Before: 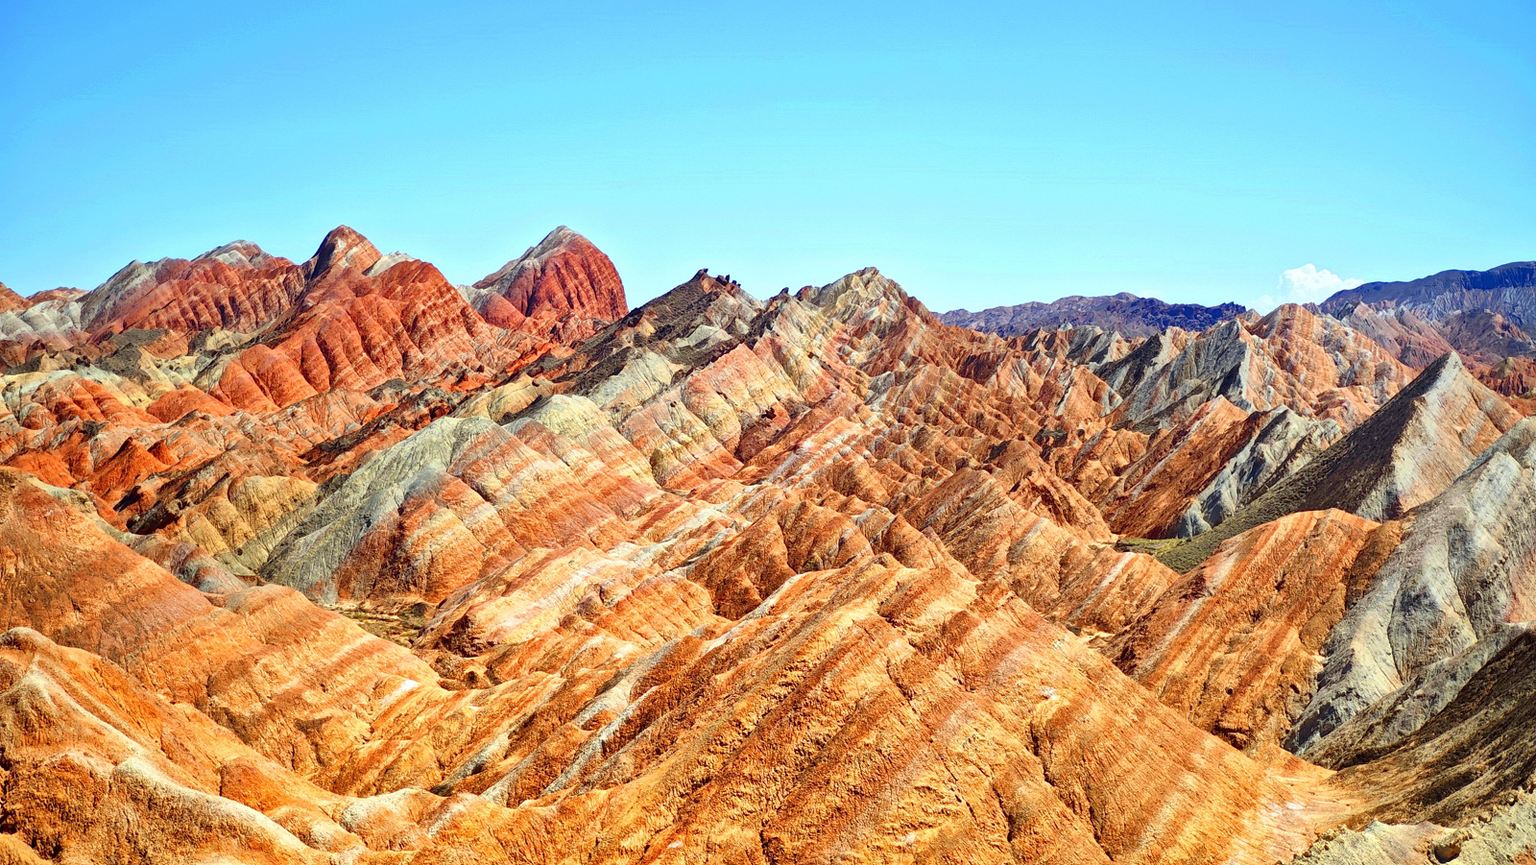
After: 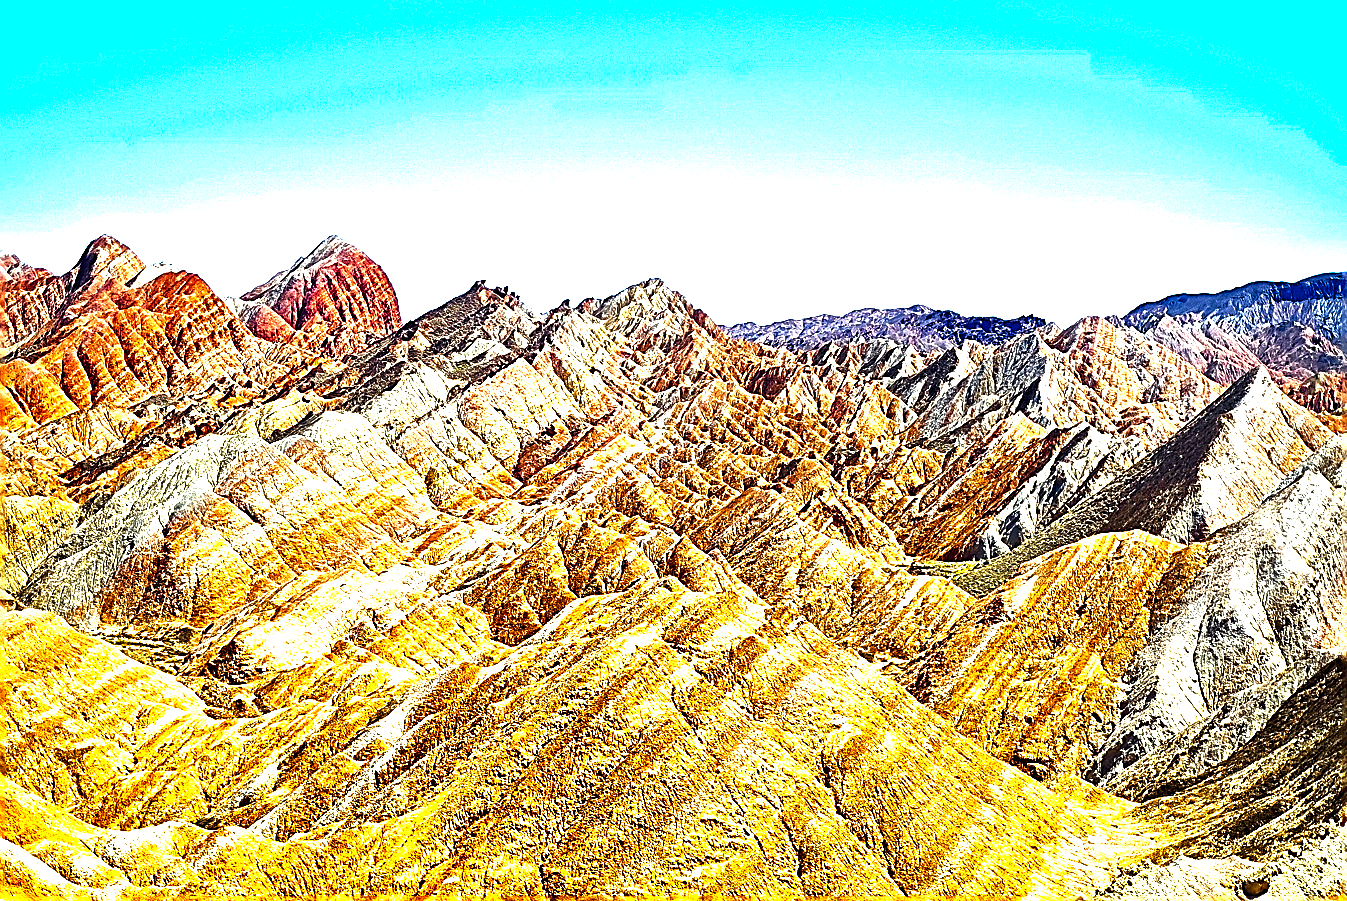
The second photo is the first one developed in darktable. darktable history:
color balance rgb: perceptual saturation grading › global saturation 20.675%, perceptual saturation grading › highlights -19.863%, perceptual saturation grading › shadows 29.321%, perceptual brilliance grading › highlights 74.306%, perceptual brilliance grading › shadows -29.771%, global vibrance 20%
crop: left 15.807%
color correction: highlights b* -0.012, saturation 1.06
sharpen: amount 1.869
